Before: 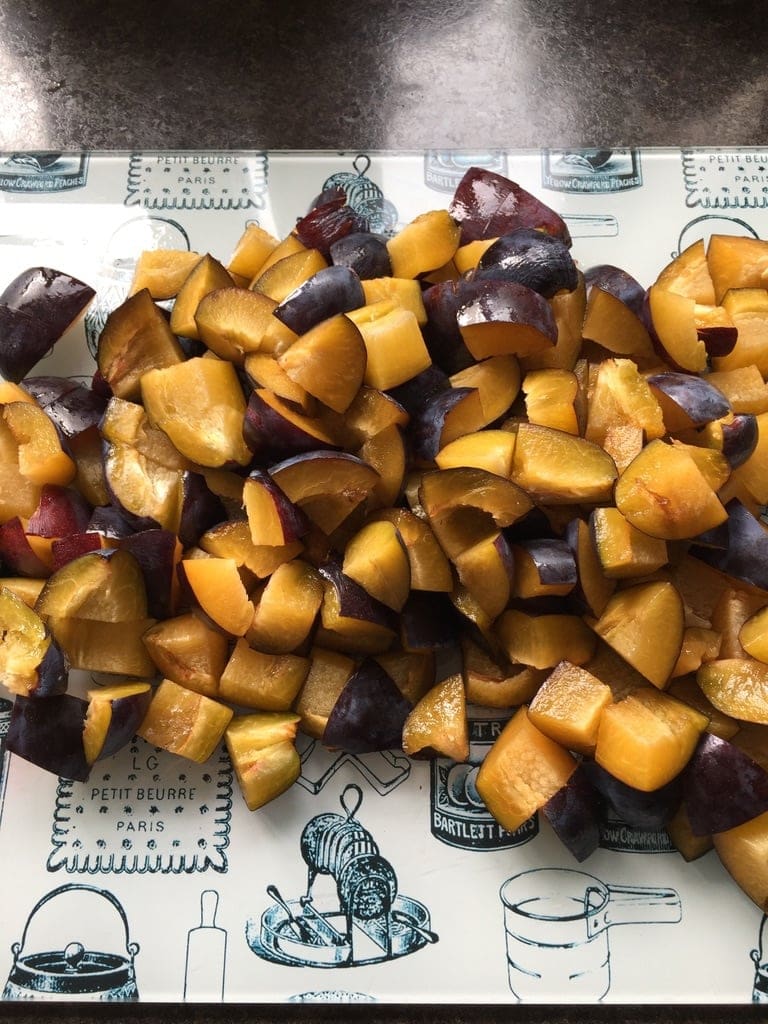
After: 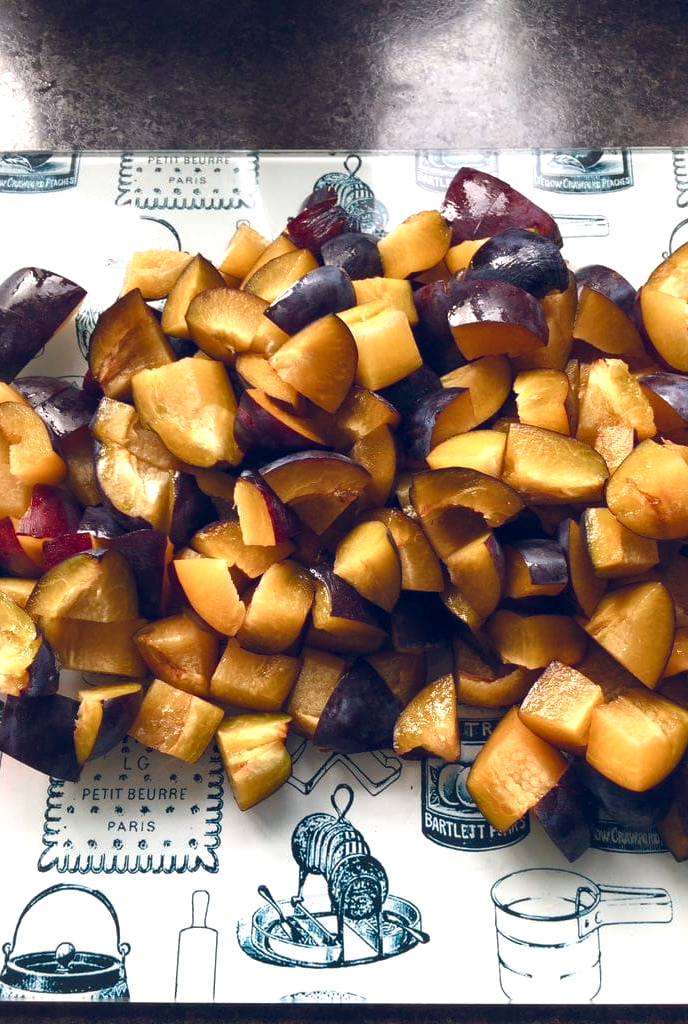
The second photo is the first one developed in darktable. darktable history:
crop and rotate: left 1.24%, right 9.157%
local contrast: mode bilateral grid, contrast 20, coarseness 50, detail 119%, midtone range 0.2
color balance rgb: global offset › luminance 0.368%, global offset › chroma 0.214%, global offset › hue 255.46°, linear chroma grading › shadows 31.491%, linear chroma grading › global chroma -2.496%, linear chroma grading › mid-tones 4.031%, perceptual saturation grading › global saturation 0.926%, perceptual saturation grading › highlights -15.598%, perceptual saturation grading › shadows 25.501%, perceptual brilliance grading › highlights 11.648%, global vibrance 9.417%
